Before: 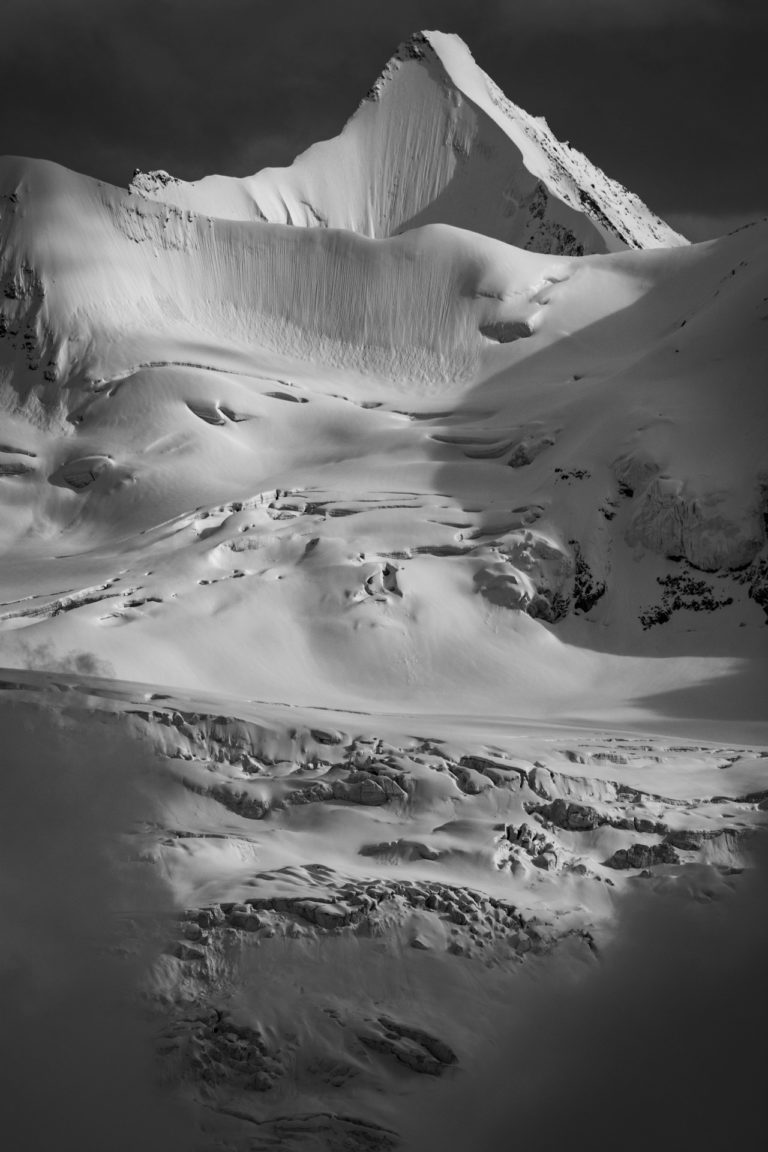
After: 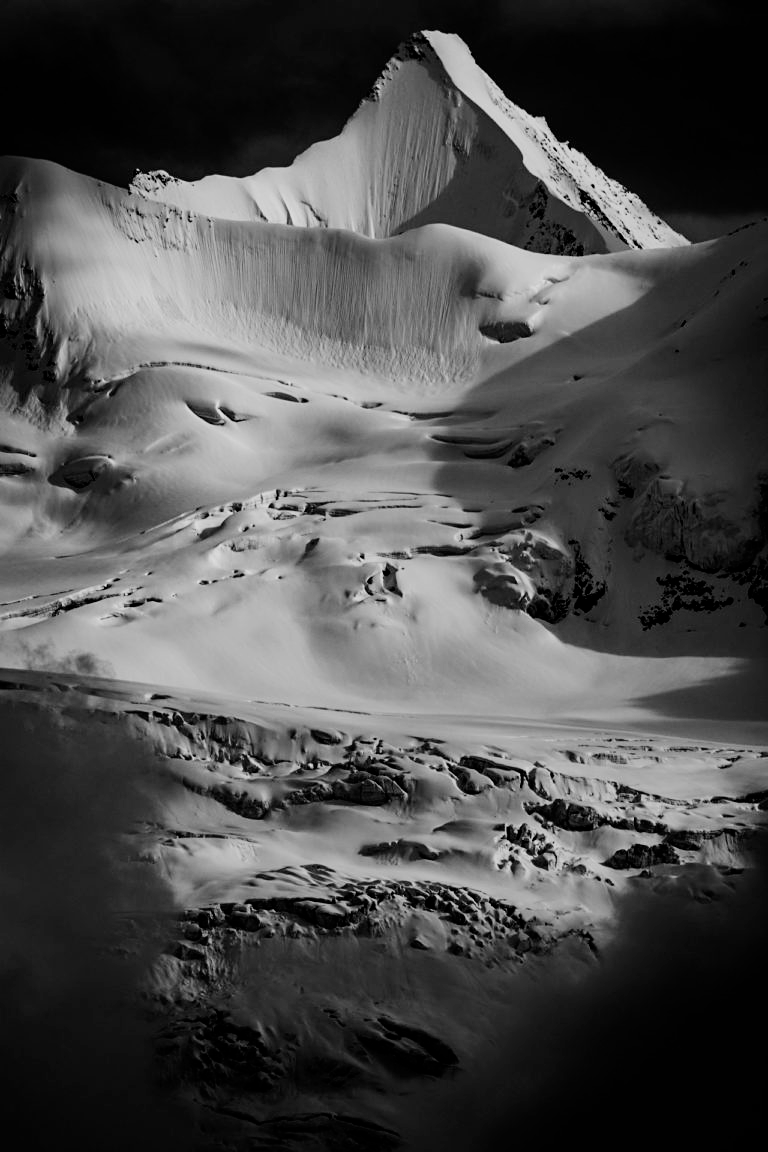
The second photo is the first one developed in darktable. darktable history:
contrast brightness saturation: brightness -0.097
filmic rgb: black relative exposure -5.03 EV, white relative exposure 3.53 EV, hardness 3.18, contrast 1.3, highlights saturation mix -49.17%
sharpen: amount 0.216
